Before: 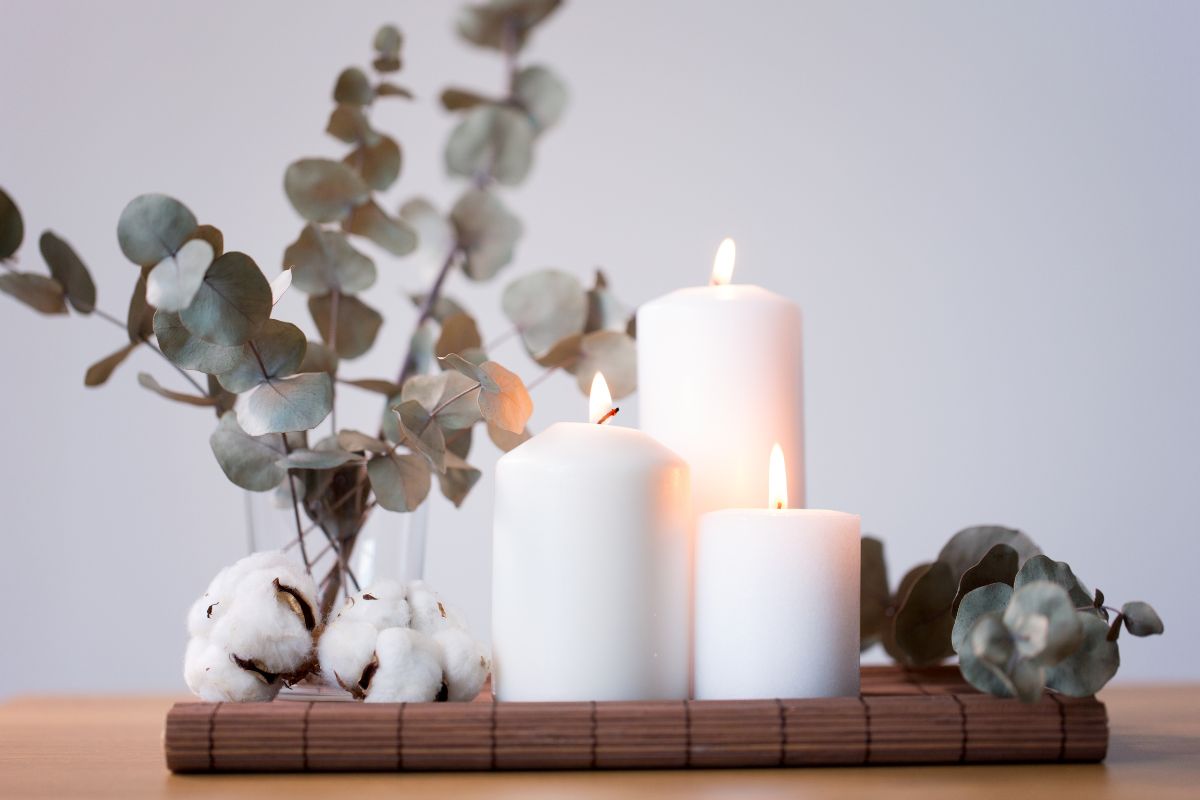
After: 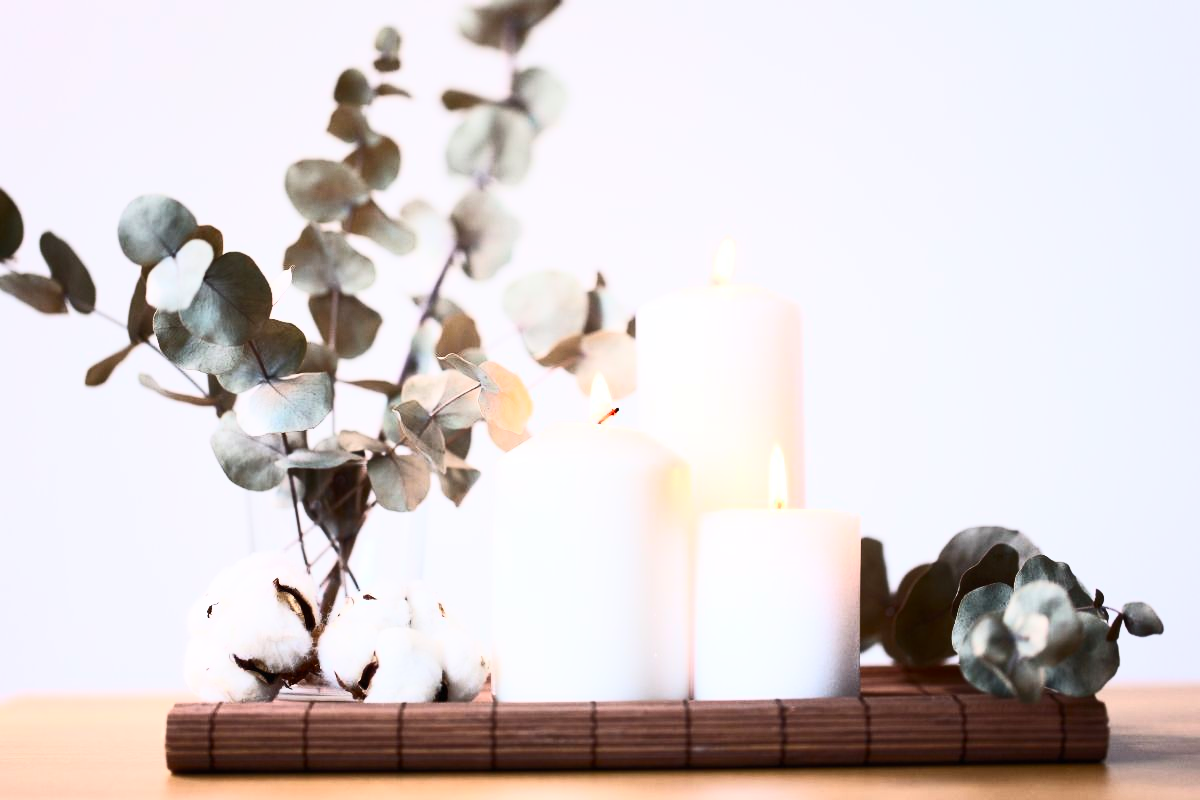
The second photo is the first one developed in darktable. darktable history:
contrast brightness saturation: contrast 0.604, brightness 0.346, saturation 0.143
